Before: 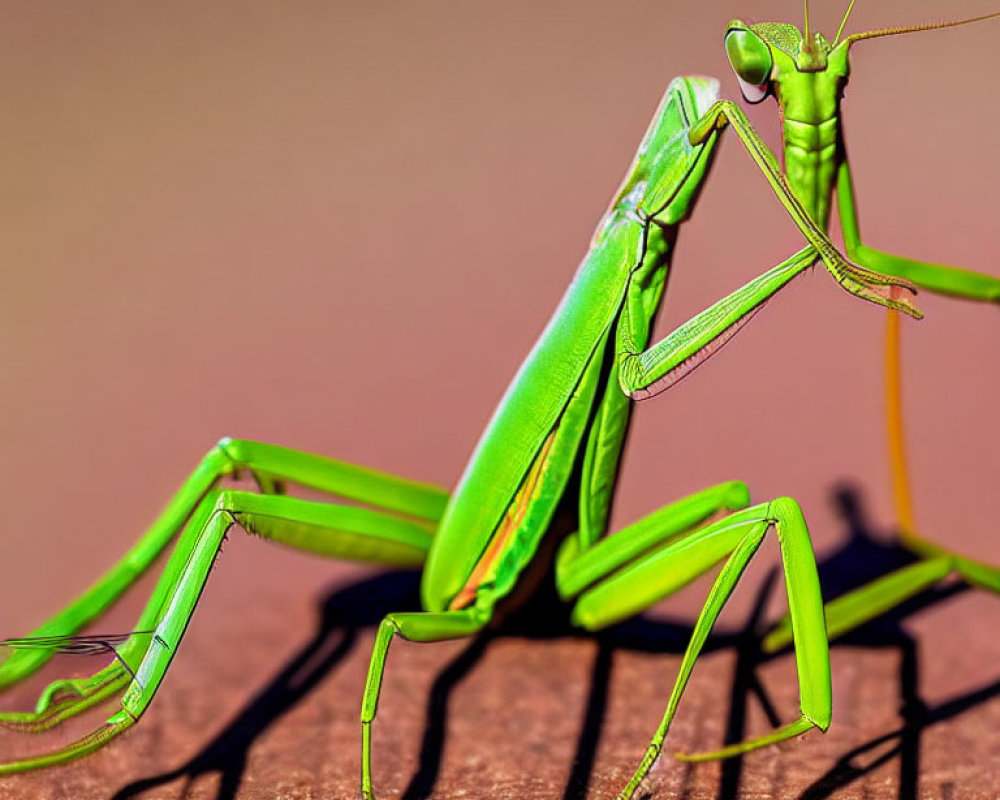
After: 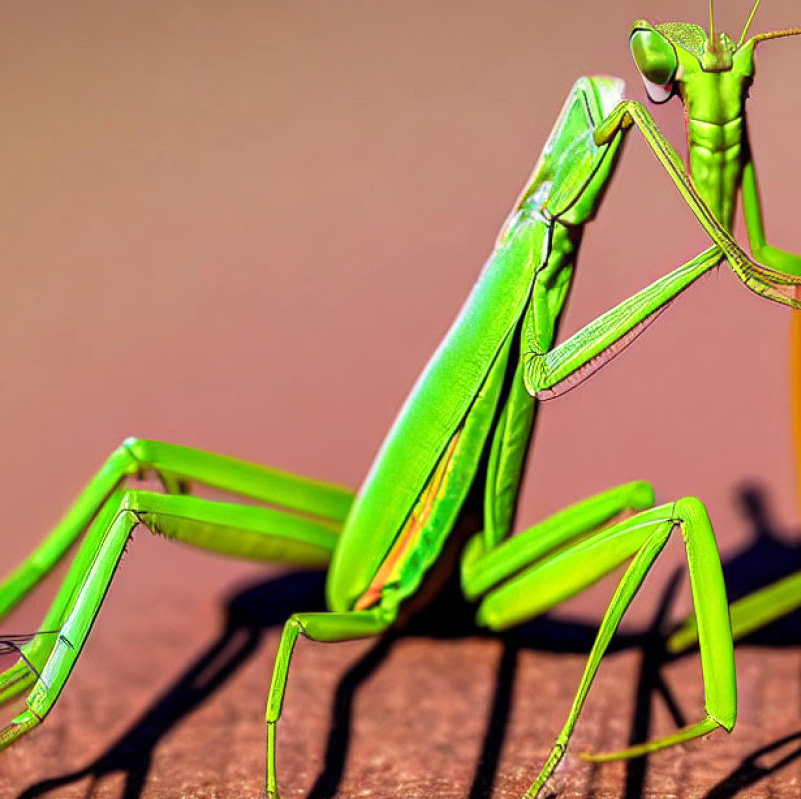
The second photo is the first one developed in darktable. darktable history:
exposure: exposure 0.2 EV, compensate exposure bias true, compensate highlight preservation false
crop and rotate: left 9.544%, right 10.264%
